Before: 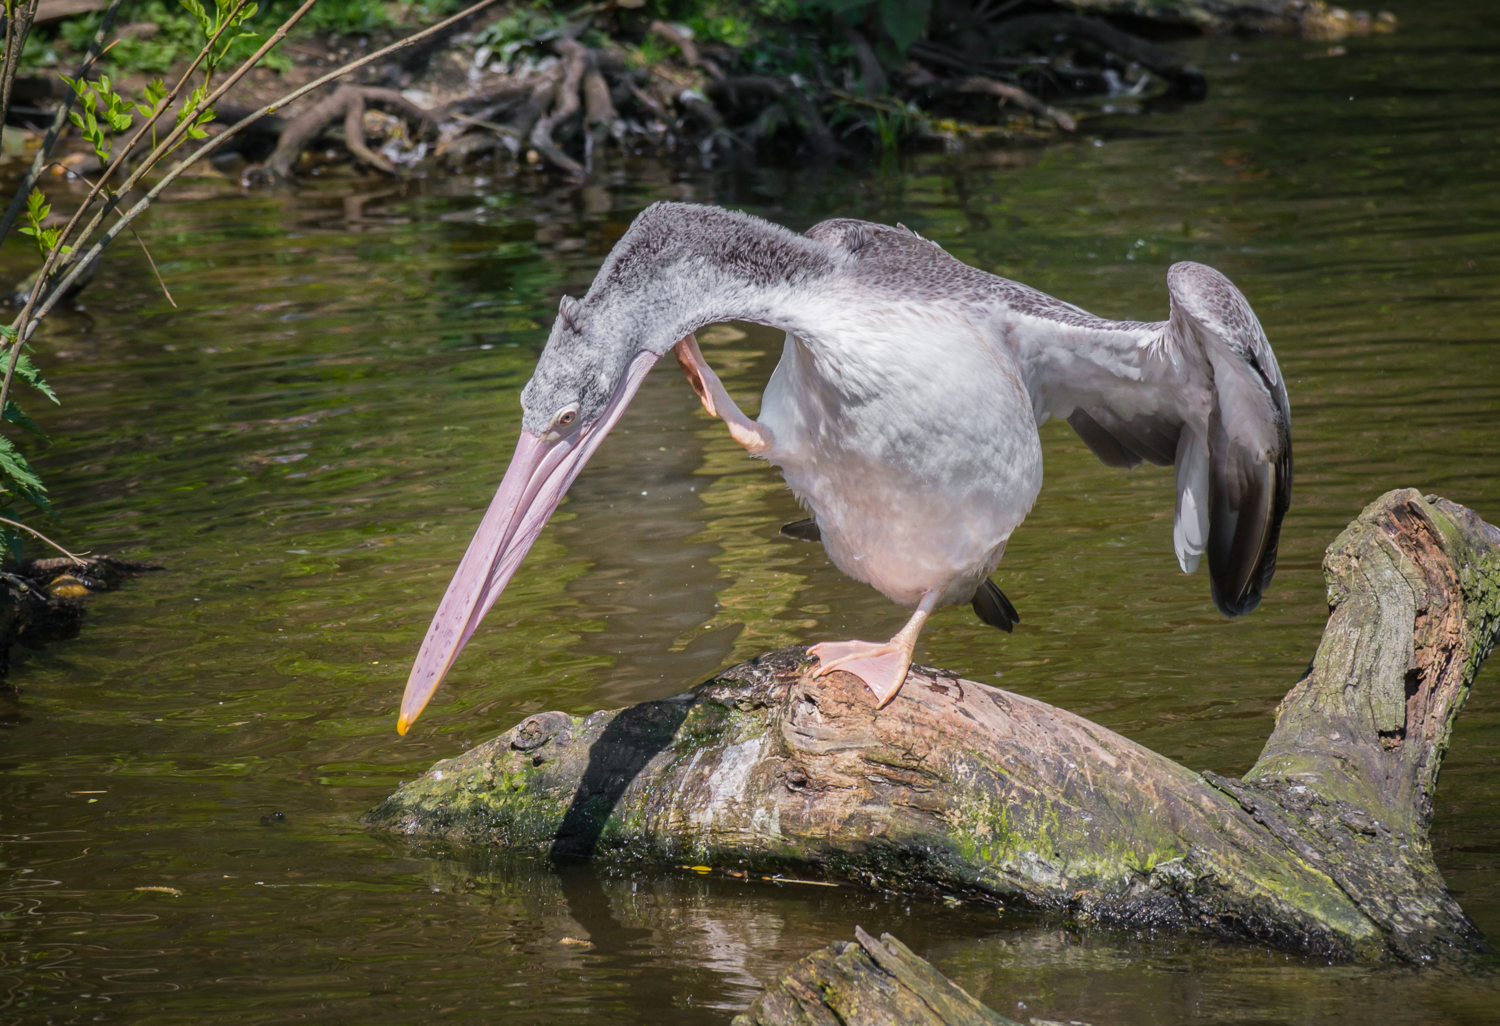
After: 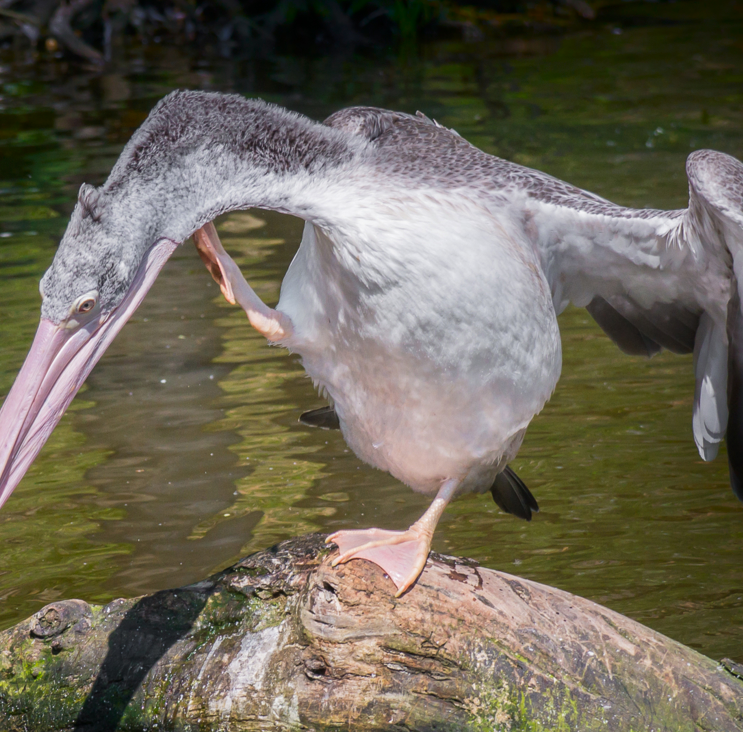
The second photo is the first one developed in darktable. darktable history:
crop: left 32.075%, top 10.976%, right 18.355%, bottom 17.596%
color correction: highlights a* 0.003, highlights b* -0.283
shadows and highlights: shadows -90, highlights 90, soften with gaussian
